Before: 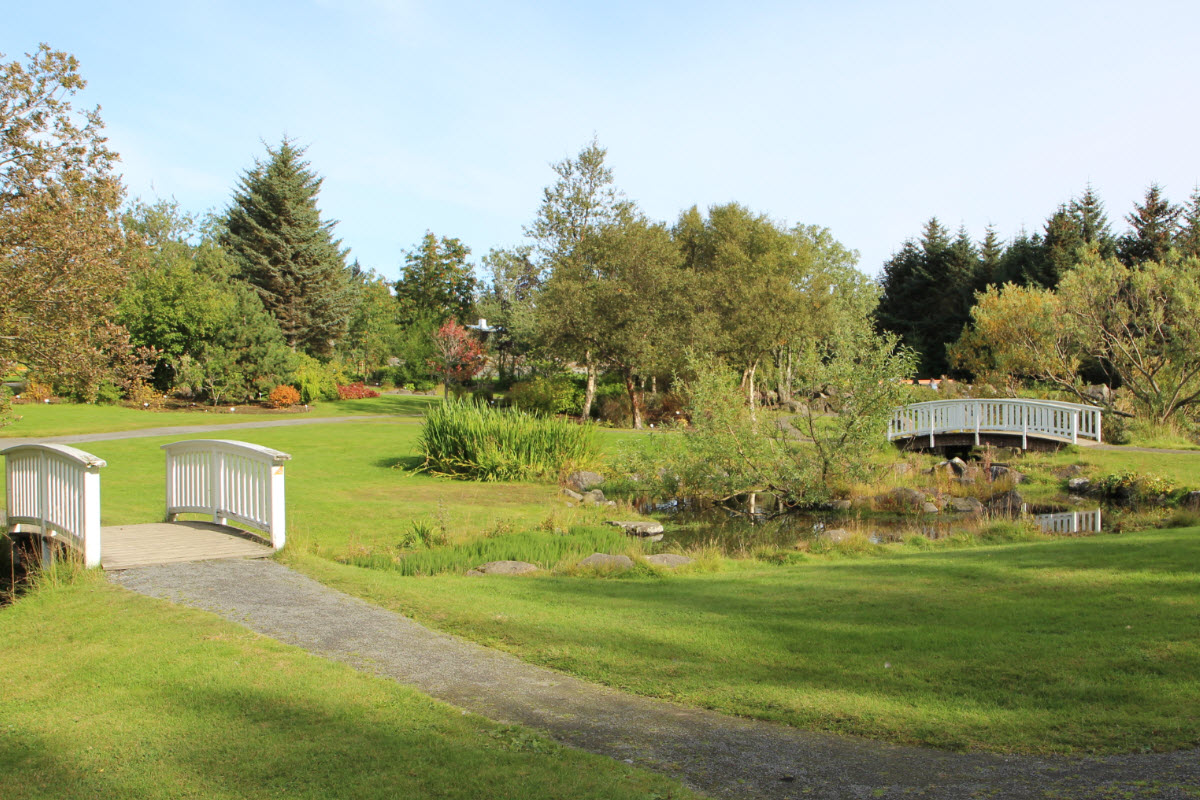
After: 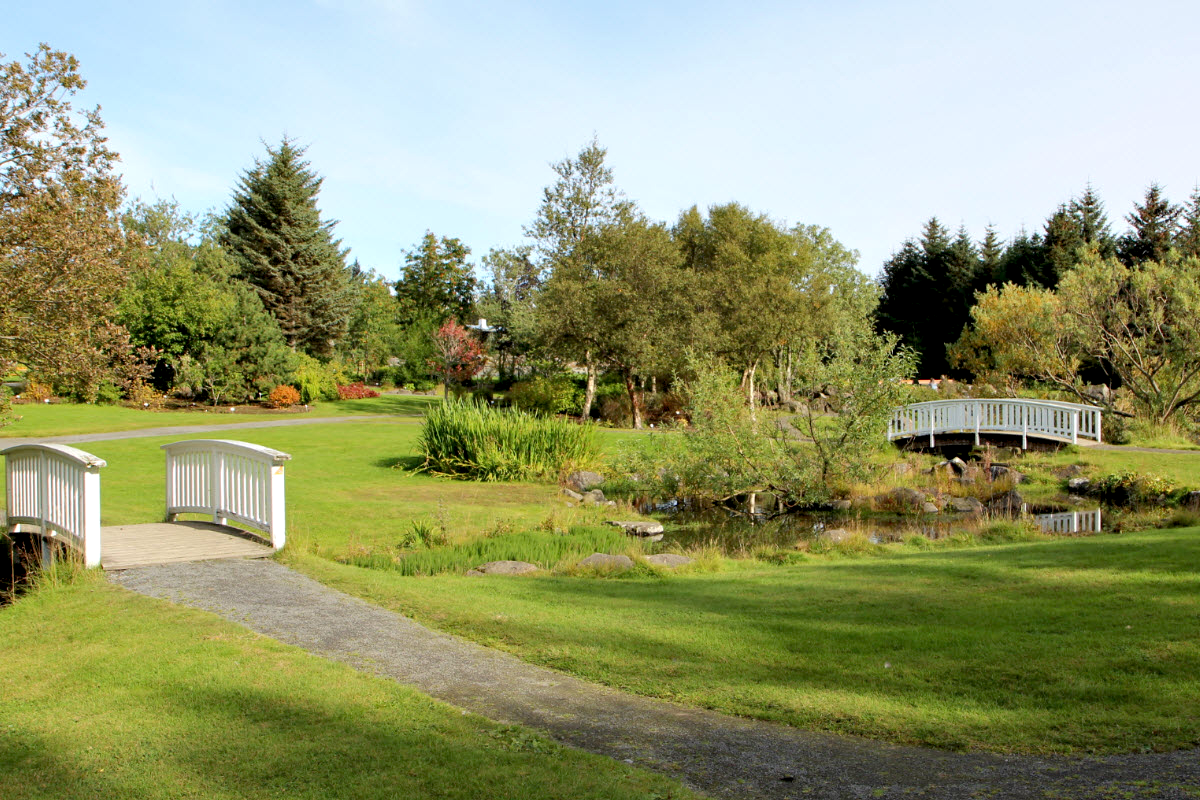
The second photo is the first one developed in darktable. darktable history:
levels: mode automatic, gray 50.8%
contrast equalizer: octaves 7, y [[0.6 ×6], [0.55 ×6], [0 ×6], [0 ×6], [0 ×6]], mix 0.3
exposure: black level correction 0.012, compensate highlight preservation false
